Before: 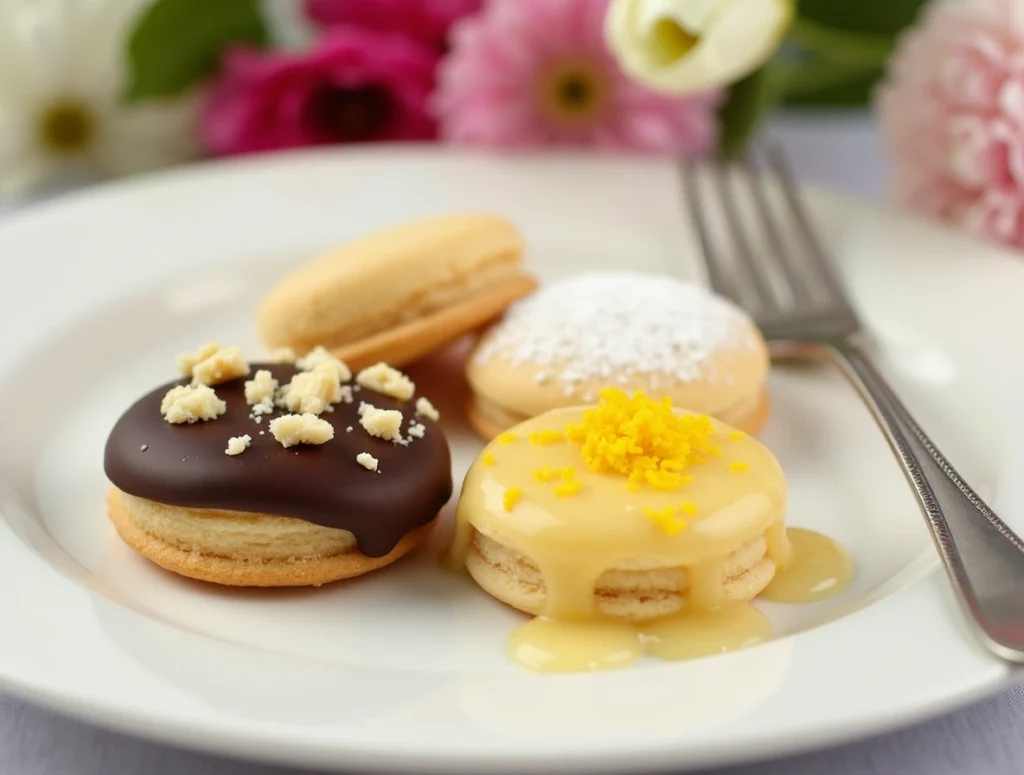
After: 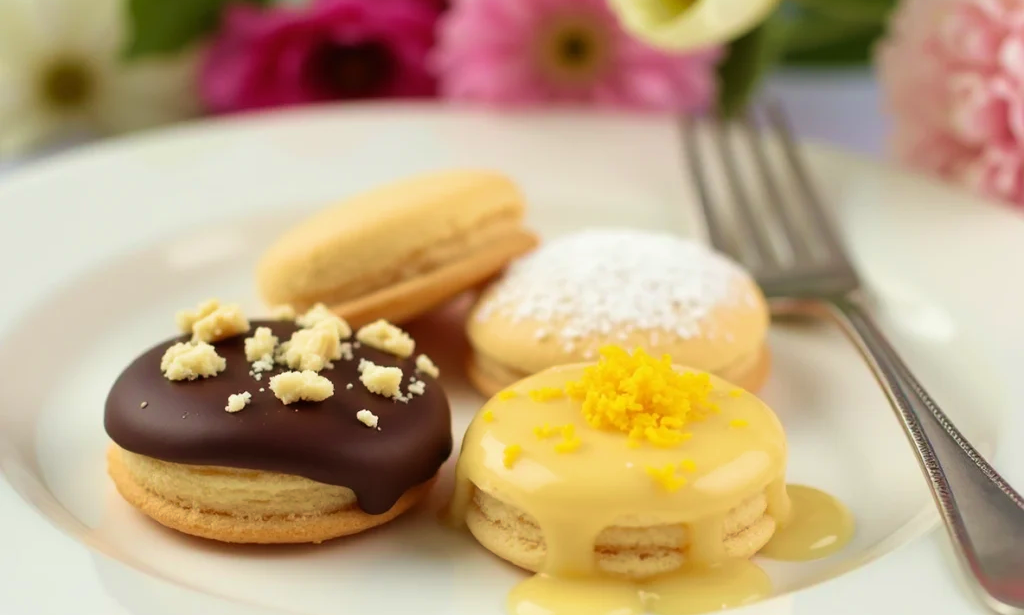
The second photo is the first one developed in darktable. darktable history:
velvia: strength 45.57%
crop and rotate: top 5.657%, bottom 14.944%
